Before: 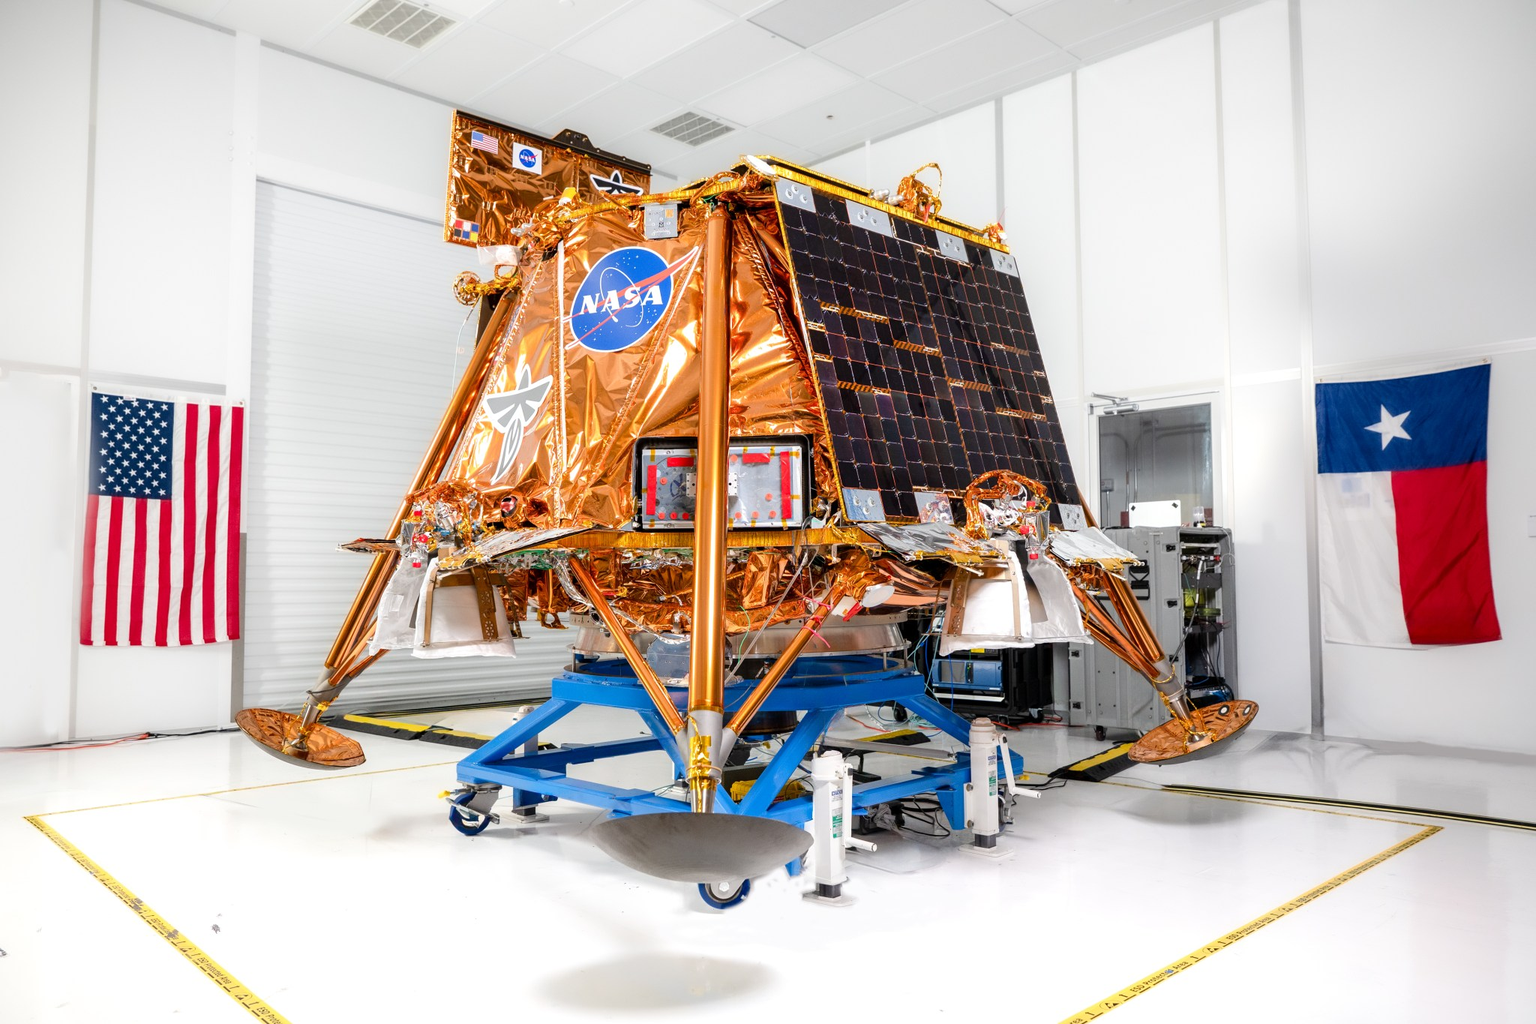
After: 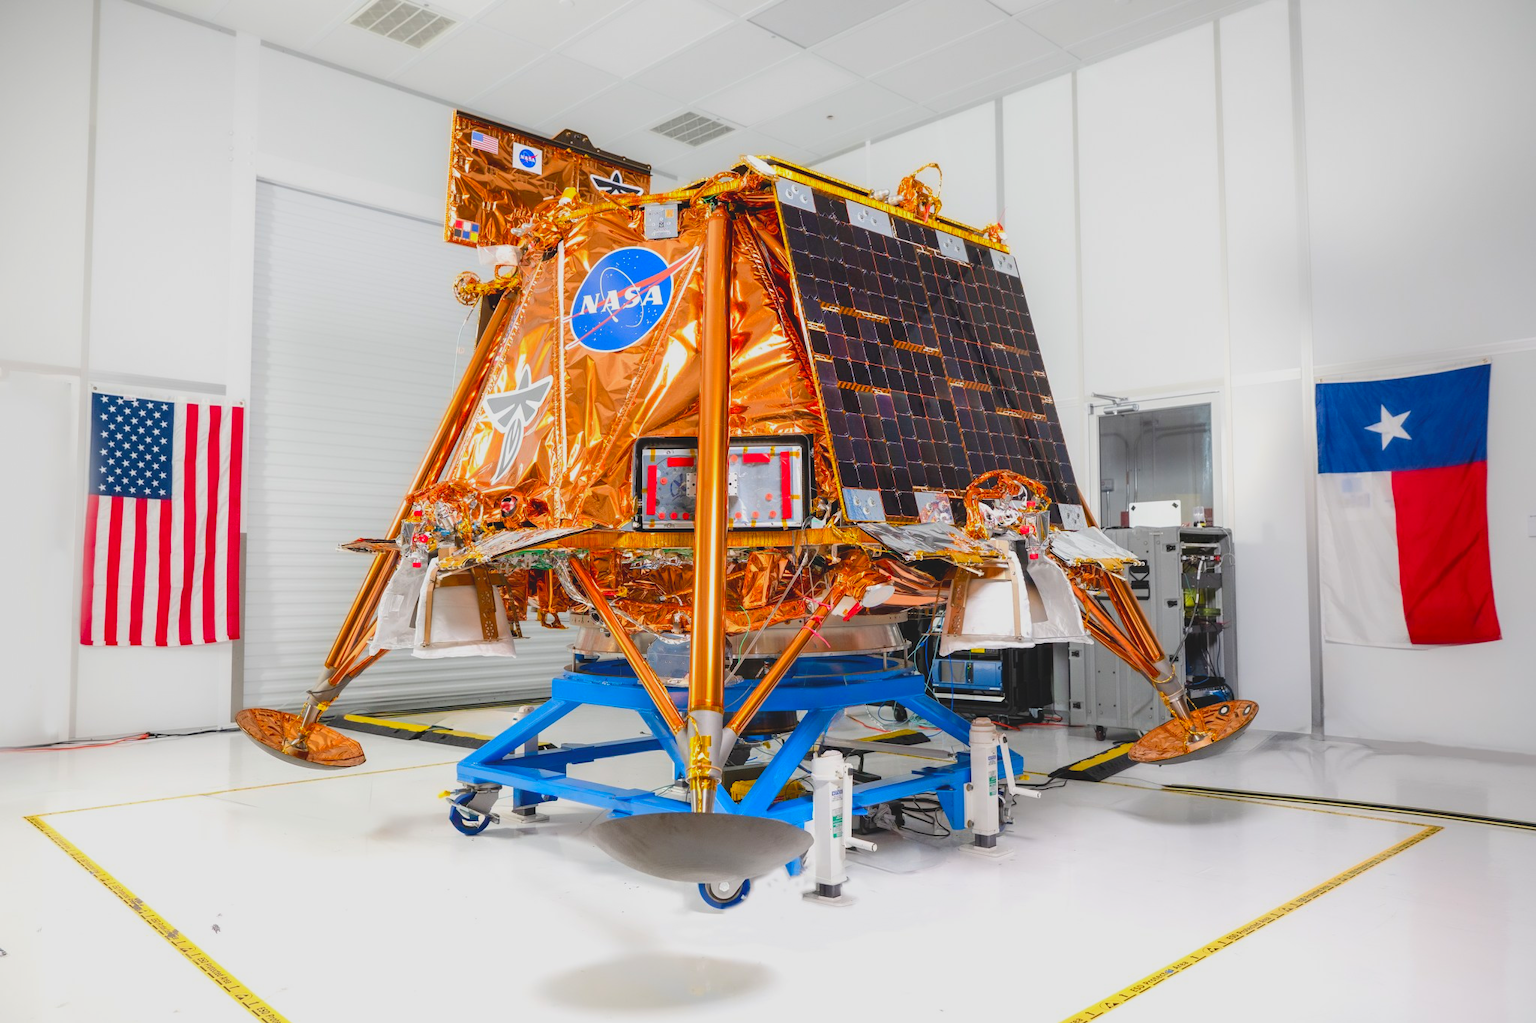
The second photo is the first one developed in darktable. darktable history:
shadows and highlights: radius 334.93, shadows 63.48, highlights 6.06, compress 87.7%, highlights color adjustment 39.73%, soften with gaussian
contrast brightness saturation: contrast -0.19, saturation 0.19
